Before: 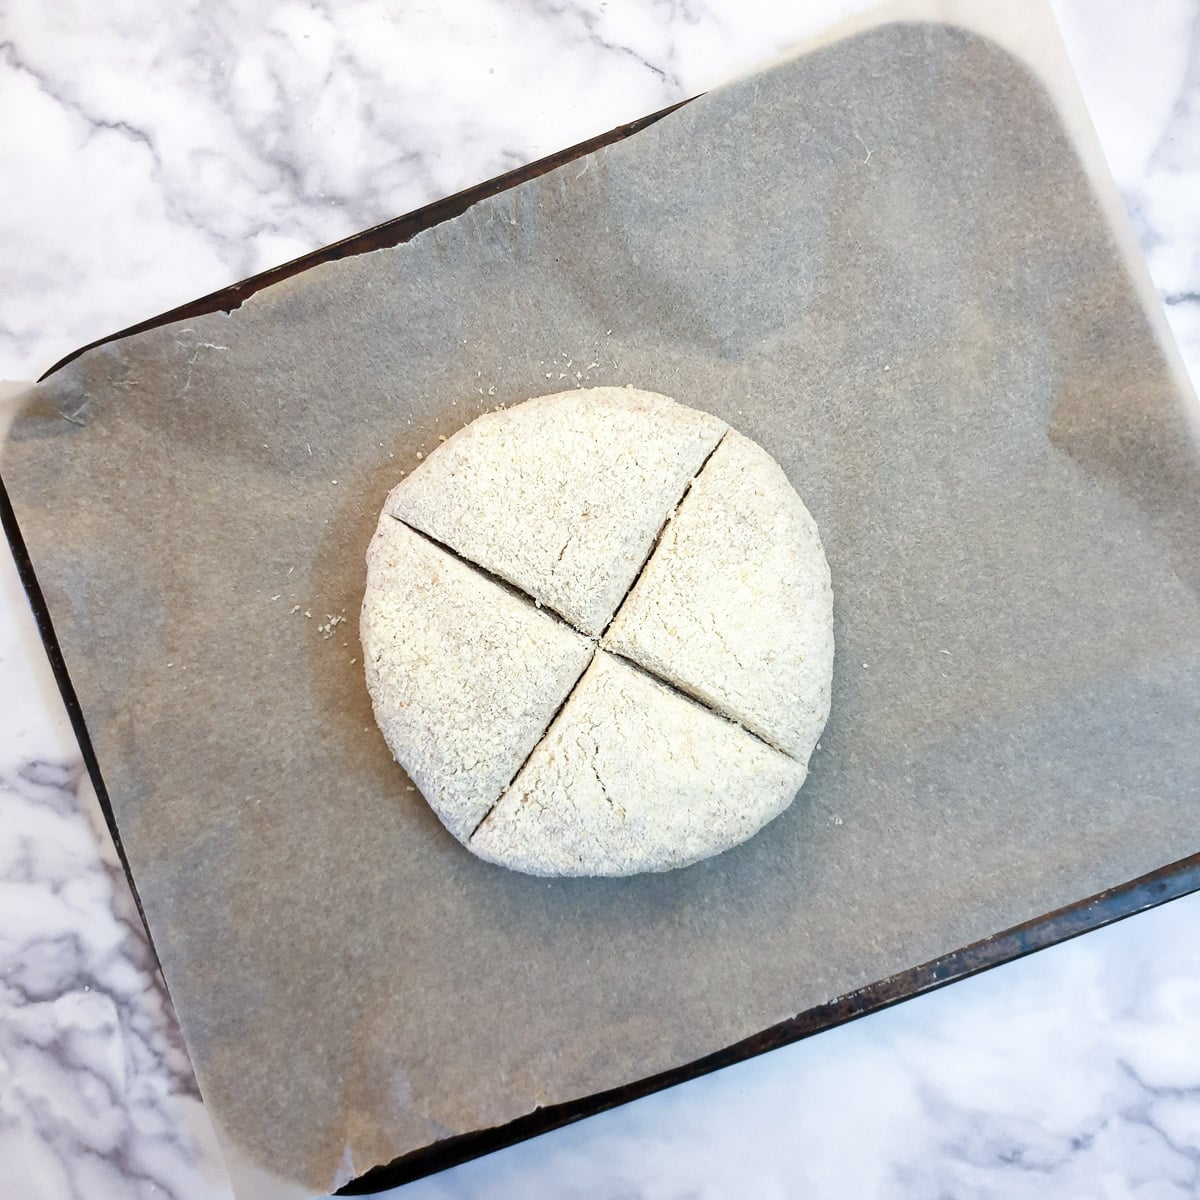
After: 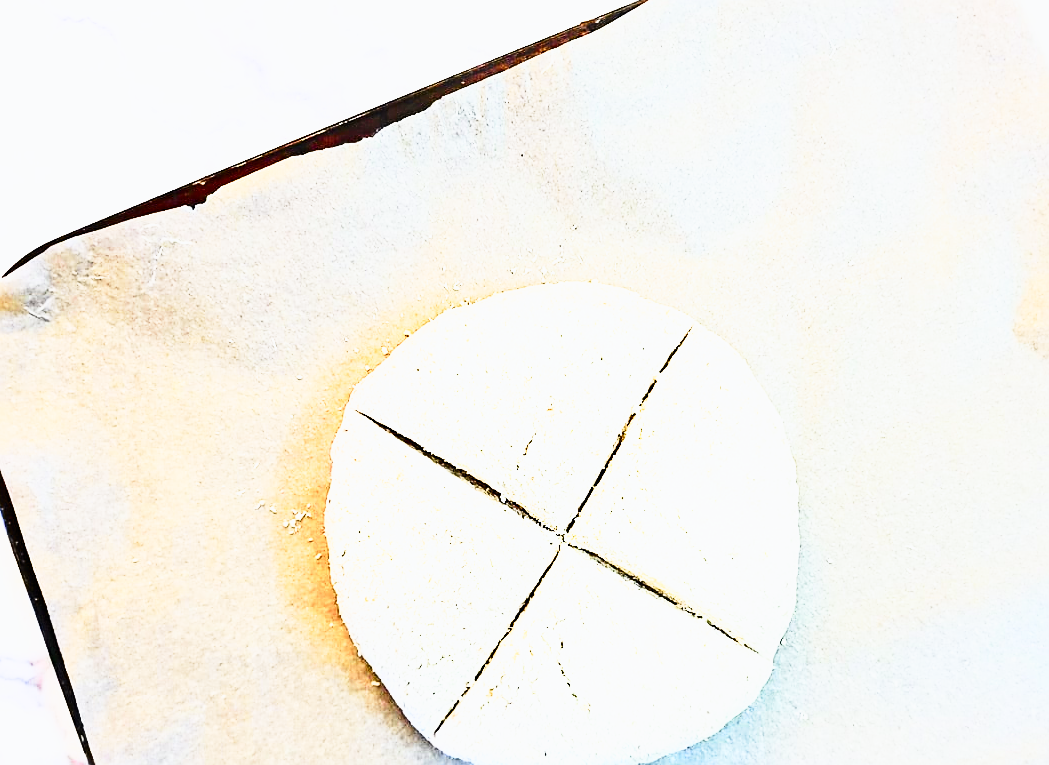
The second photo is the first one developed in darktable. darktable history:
sharpen: on, module defaults
tone curve: curves: ch0 [(0, 0) (0.187, 0.12) (0.384, 0.363) (0.577, 0.681) (0.735, 0.881) (0.864, 0.959) (1, 0.987)]; ch1 [(0, 0) (0.402, 0.36) (0.476, 0.466) (0.501, 0.501) (0.518, 0.514) (0.564, 0.614) (0.614, 0.664) (0.741, 0.829) (1, 1)]; ch2 [(0, 0) (0.429, 0.387) (0.483, 0.481) (0.503, 0.501) (0.522, 0.533) (0.564, 0.605) (0.615, 0.697) (0.702, 0.774) (1, 0.895)], color space Lab, independent channels, preserve colors none
base curve: curves: ch0 [(0, 0) (0.007, 0.004) (0.027, 0.03) (0.046, 0.07) (0.207, 0.54) (0.442, 0.872) (0.673, 0.972) (1, 1)], preserve colors none
crop: left 2.926%, top 8.831%, right 9.61%, bottom 27.024%
